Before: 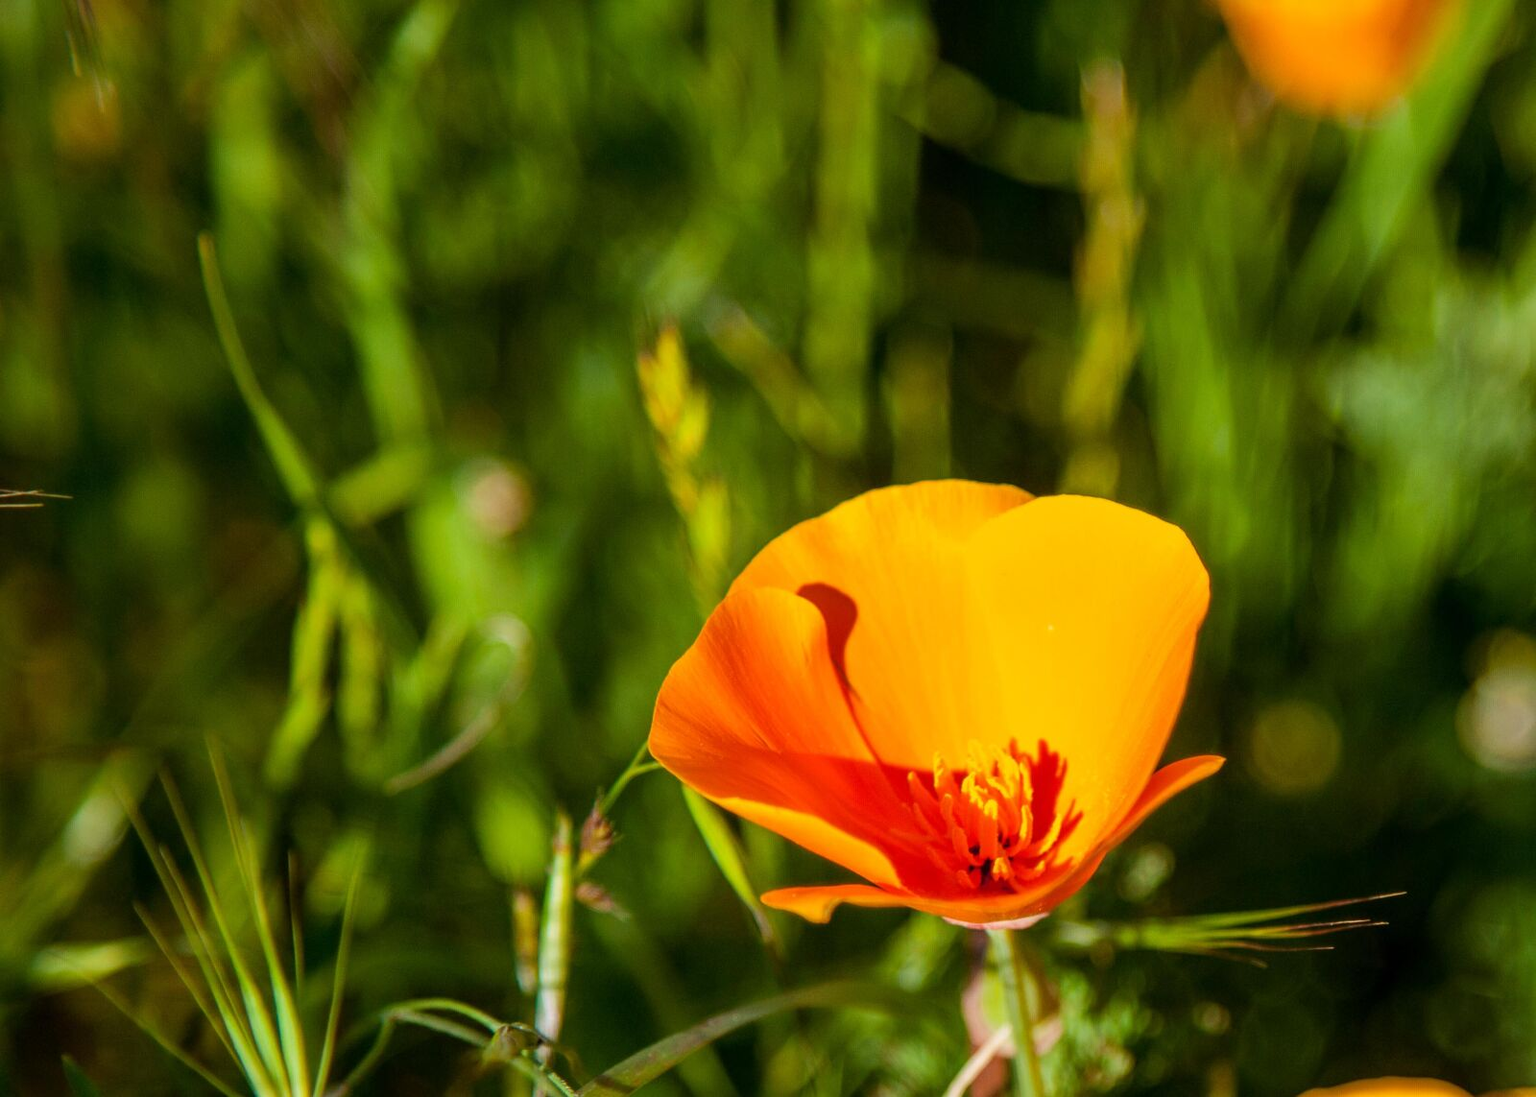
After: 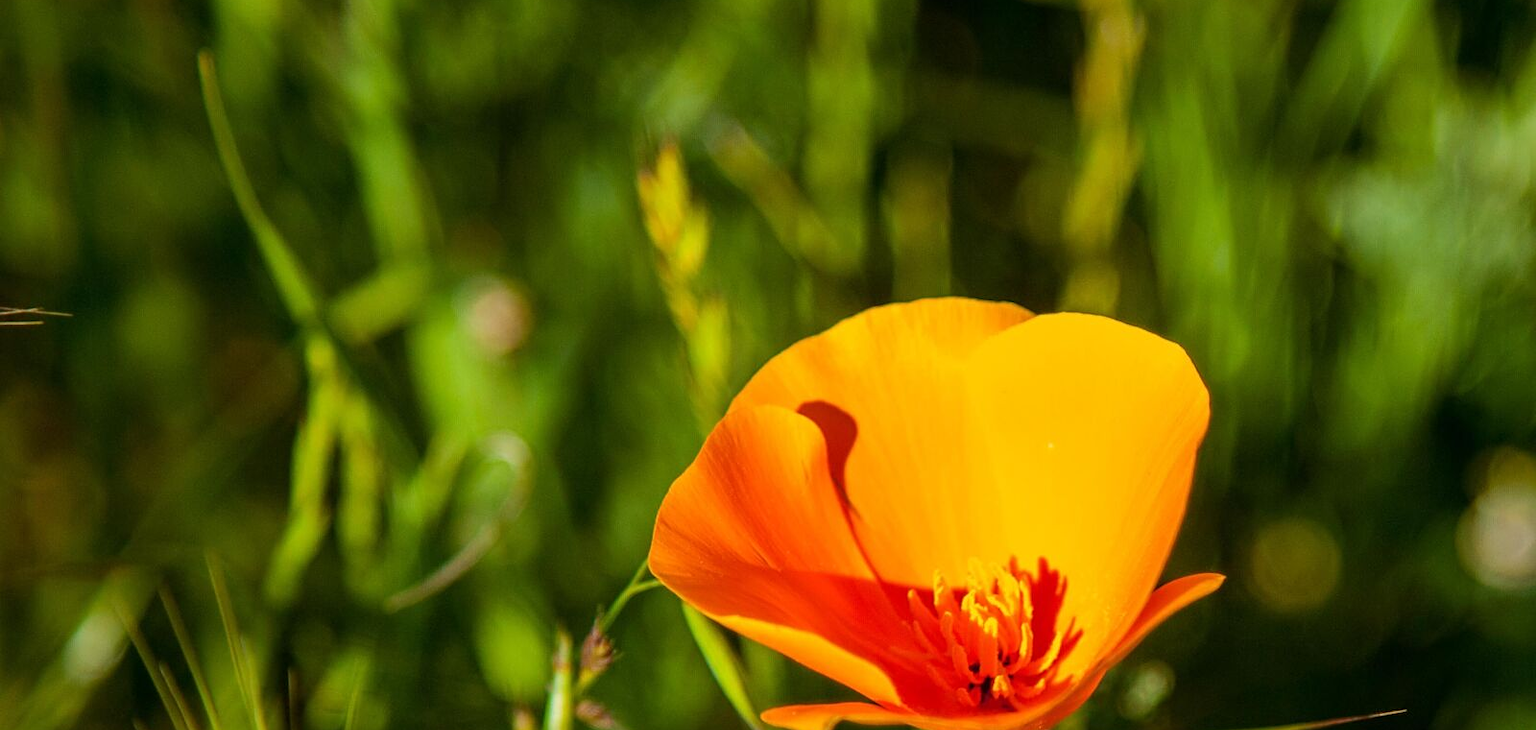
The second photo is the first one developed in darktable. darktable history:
crop: top 16.653%, bottom 16.738%
sharpen: amount 0.202
